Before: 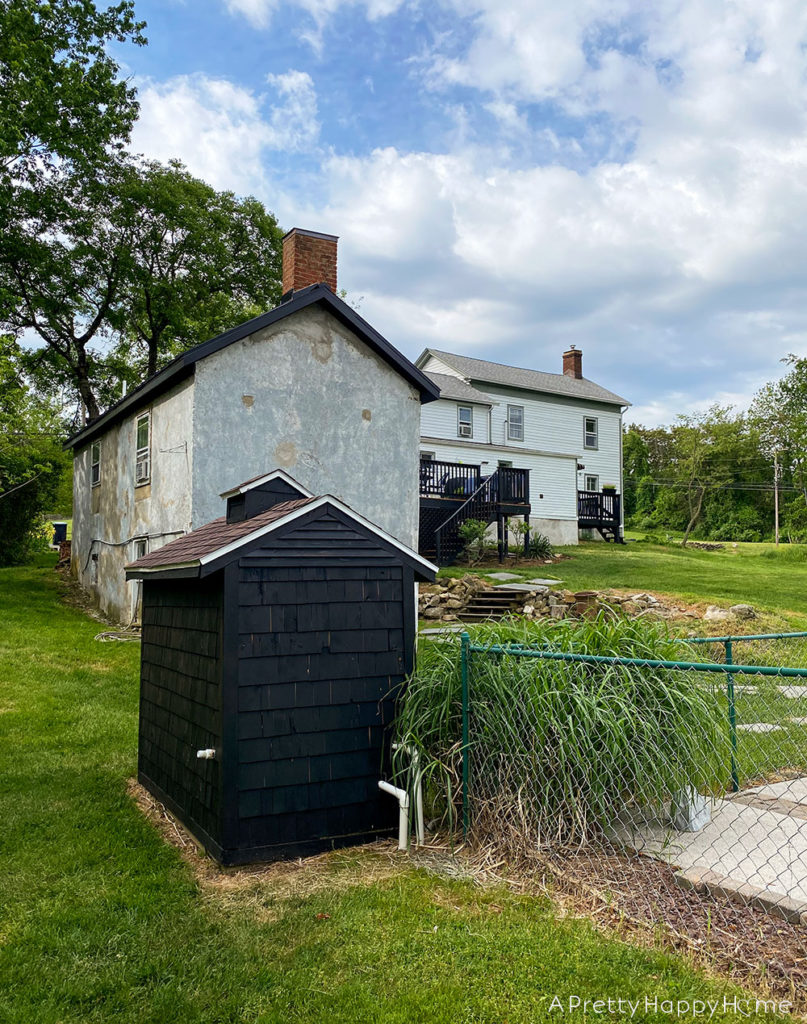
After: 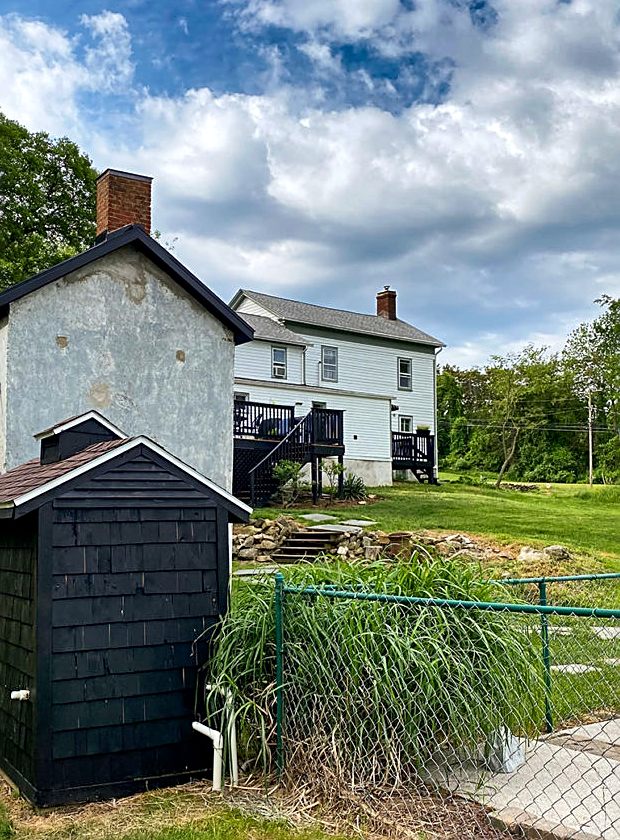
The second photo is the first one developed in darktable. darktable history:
crop: left 23.095%, top 5.827%, bottom 11.854%
shadows and highlights: white point adjustment 0.1, highlights -70, soften with gaussian
sharpen: on, module defaults
contrast brightness saturation: contrast 0.1, brightness 0.03, saturation 0.09
local contrast: mode bilateral grid, contrast 25, coarseness 50, detail 123%, midtone range 0.2
